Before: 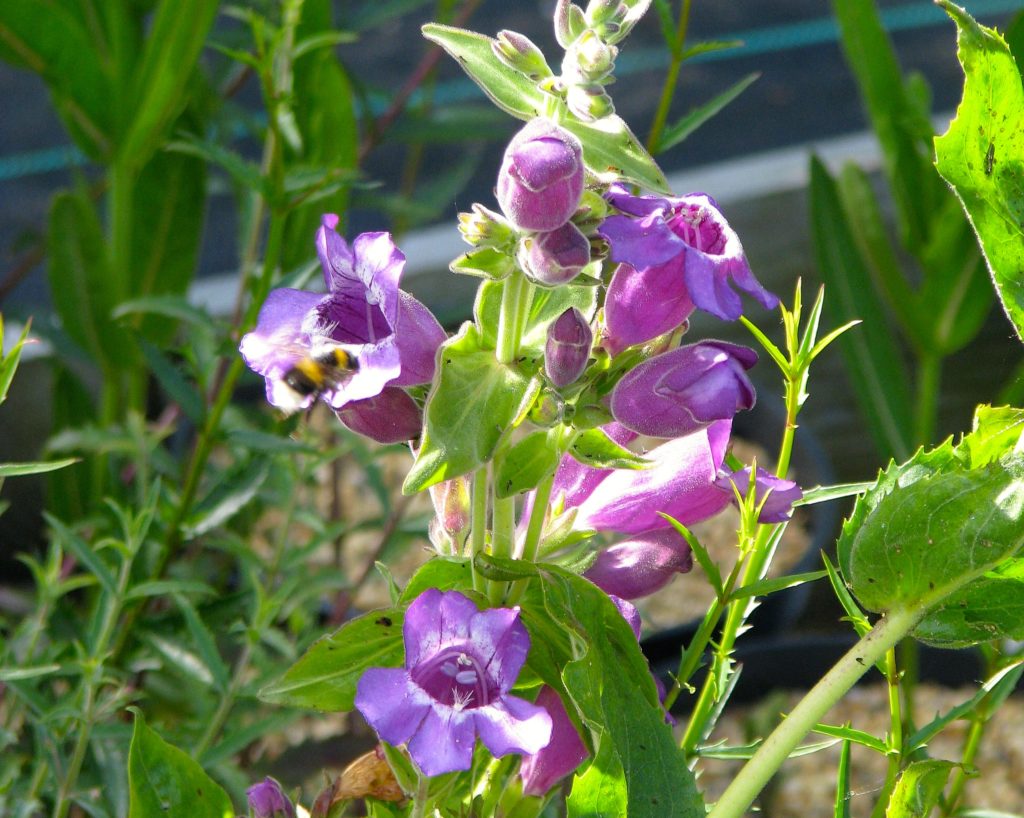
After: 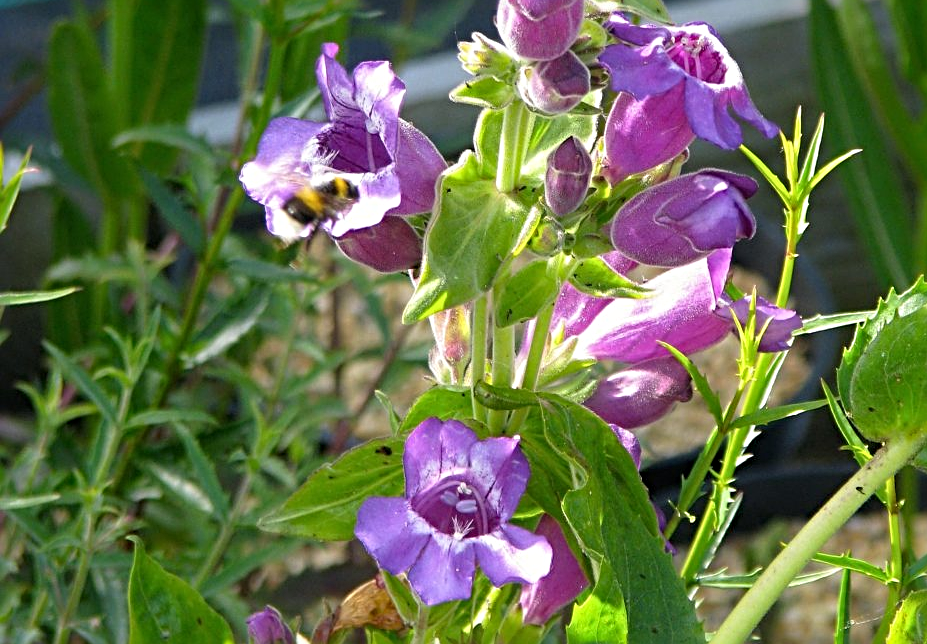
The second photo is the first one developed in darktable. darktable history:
sharpen: radius 4
crop: top 20.916%, right 9.437%, bottom 0.316%
